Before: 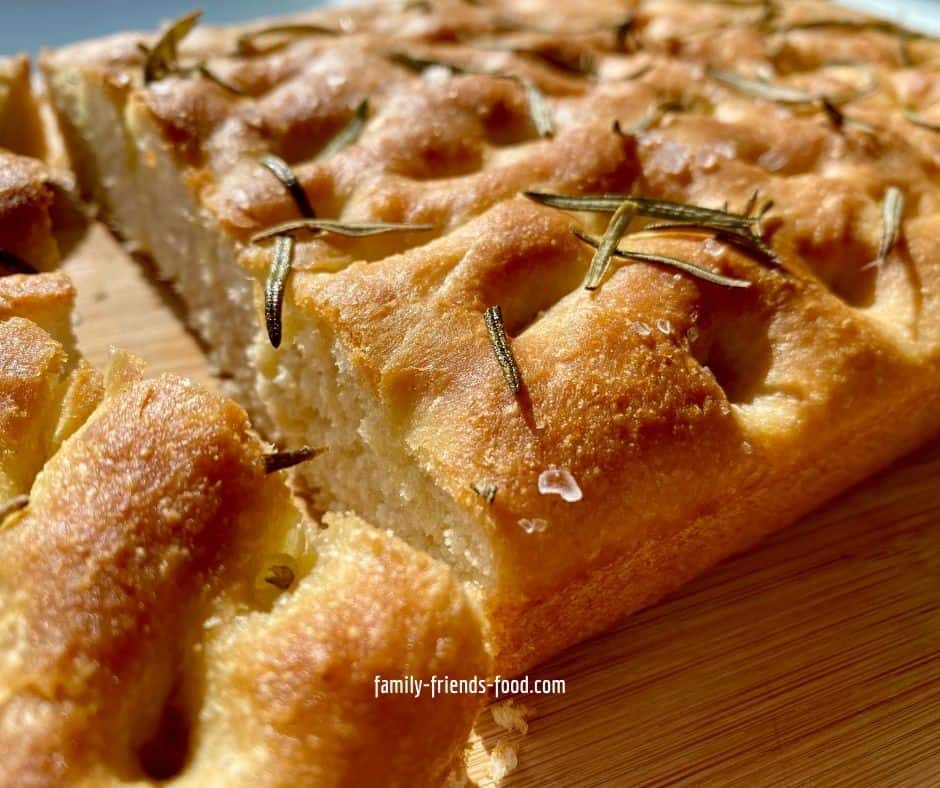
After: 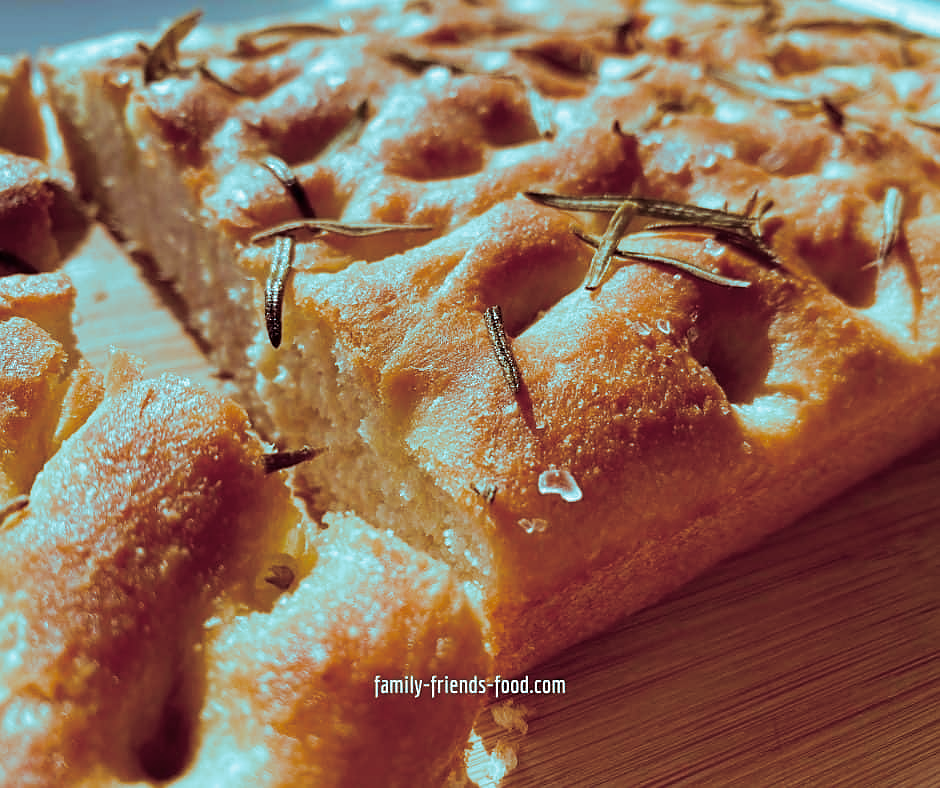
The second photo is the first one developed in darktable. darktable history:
split-toning: shadows › hue 327.6°, highlights › hue 198°, highlights › saturation 0.55, balance -21.25, compress 0%
sharpen: radius 0.969, amount 0.604
